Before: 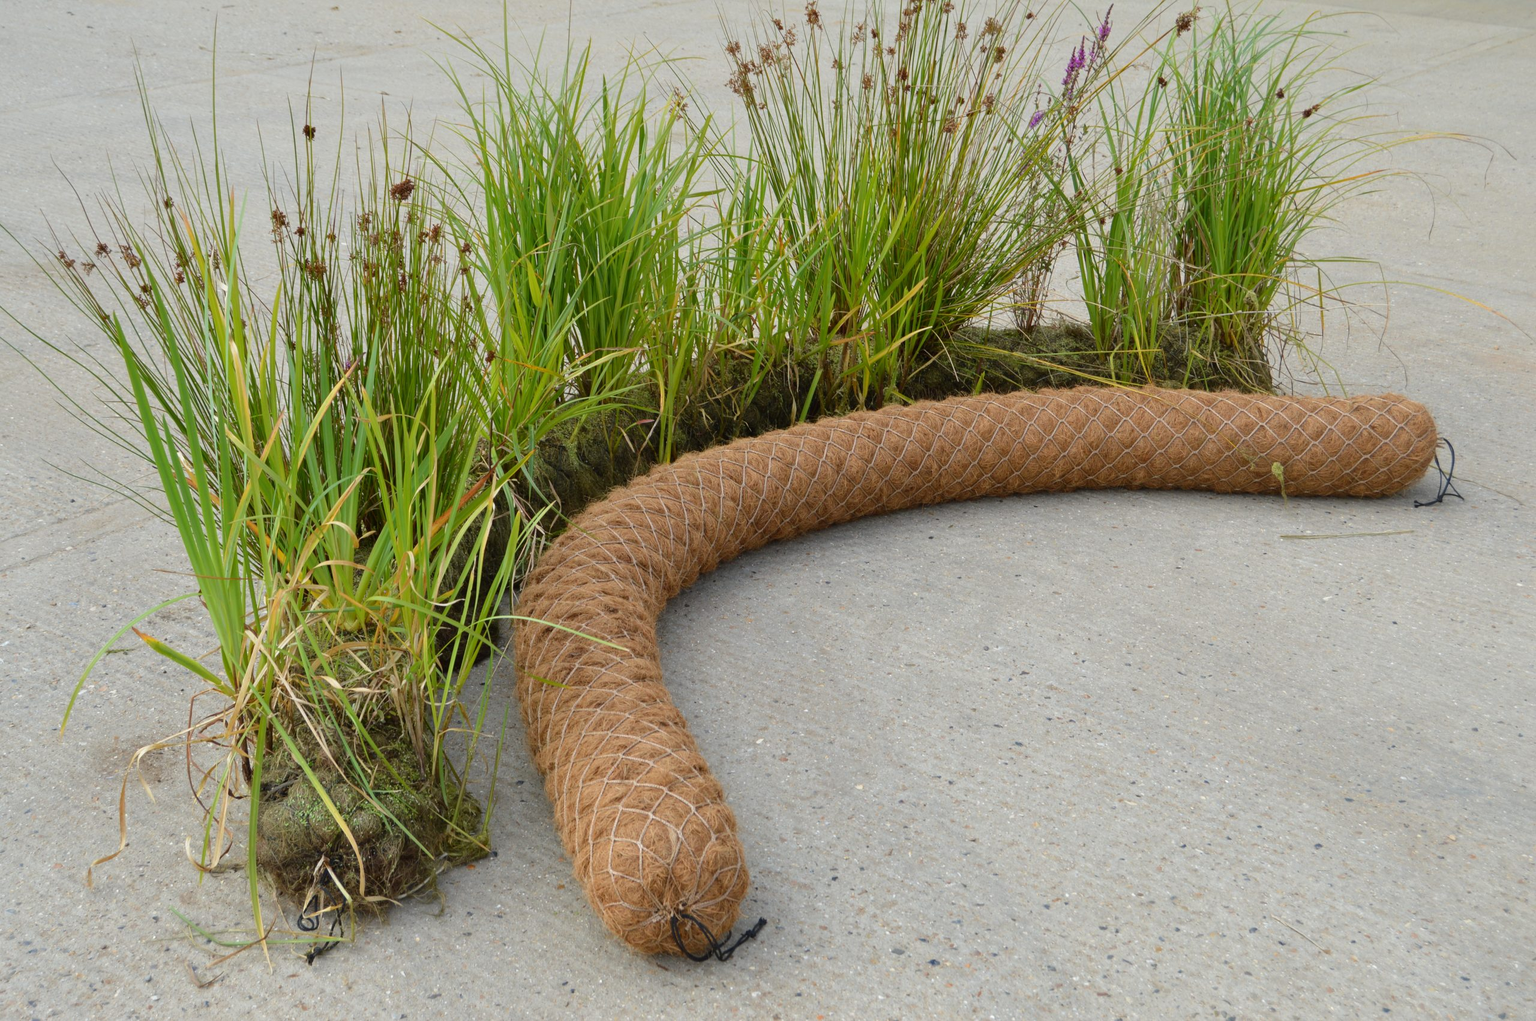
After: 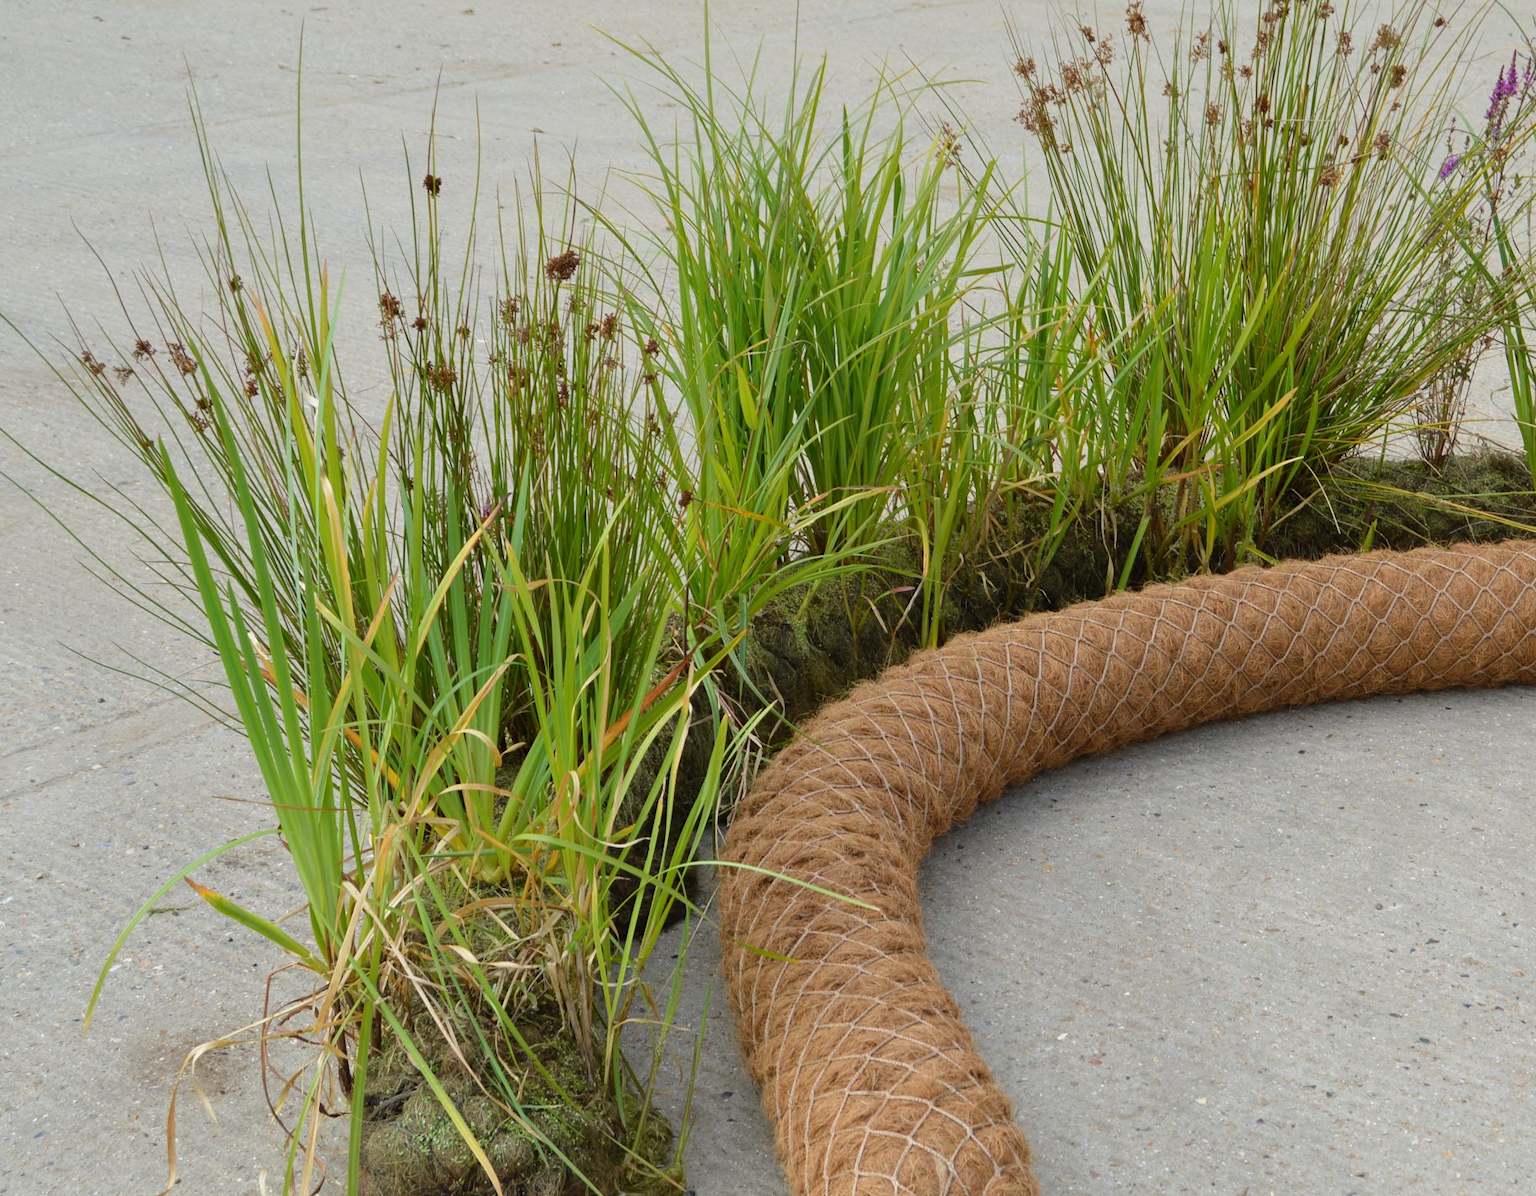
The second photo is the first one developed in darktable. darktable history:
crop: right 28.444%, bottom 16.205%
